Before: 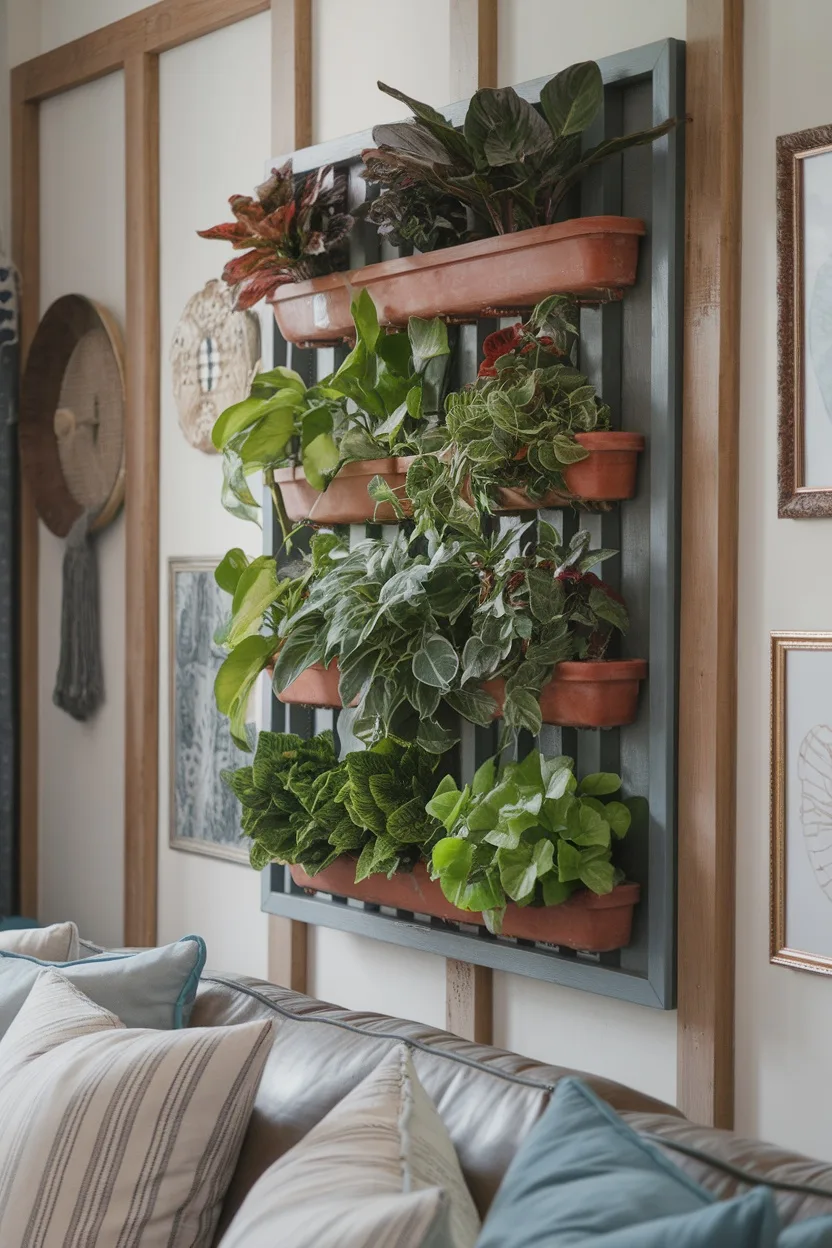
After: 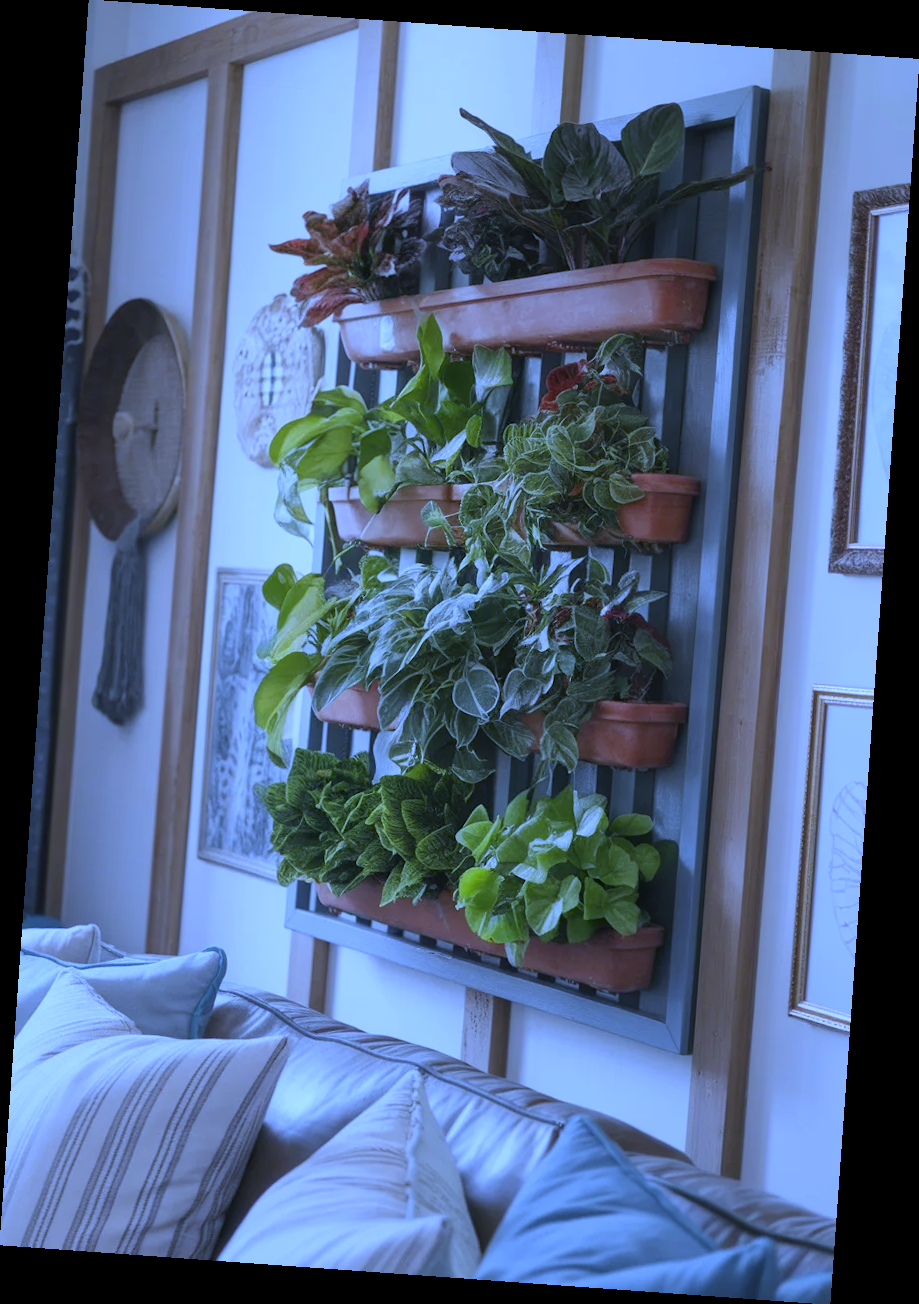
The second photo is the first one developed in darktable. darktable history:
rotate and perspective: rotation 4.1°, automatic cropping off
white balance: red 0.766, blue 1.537
